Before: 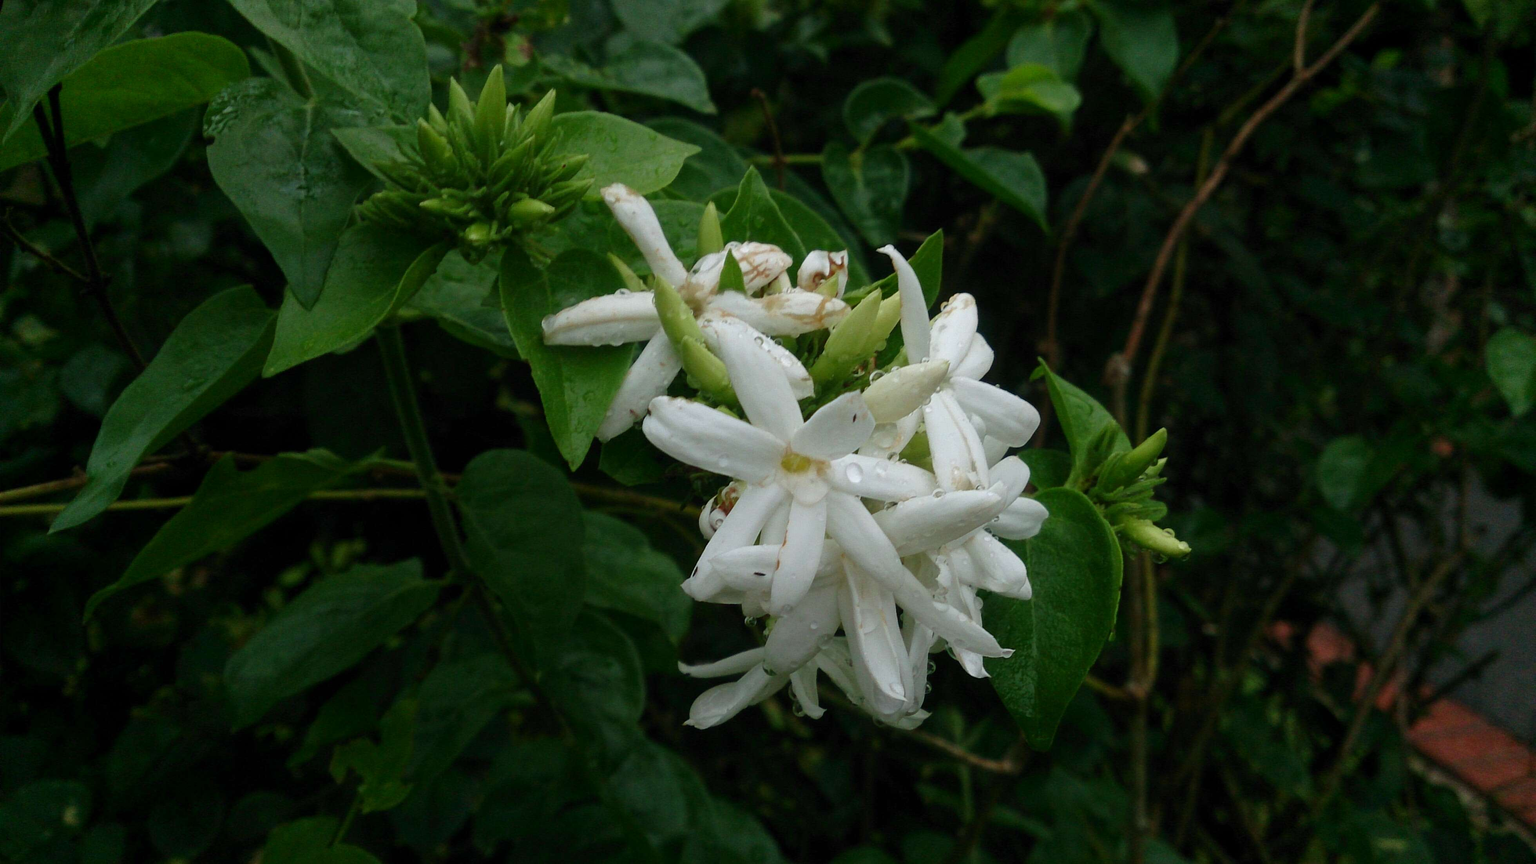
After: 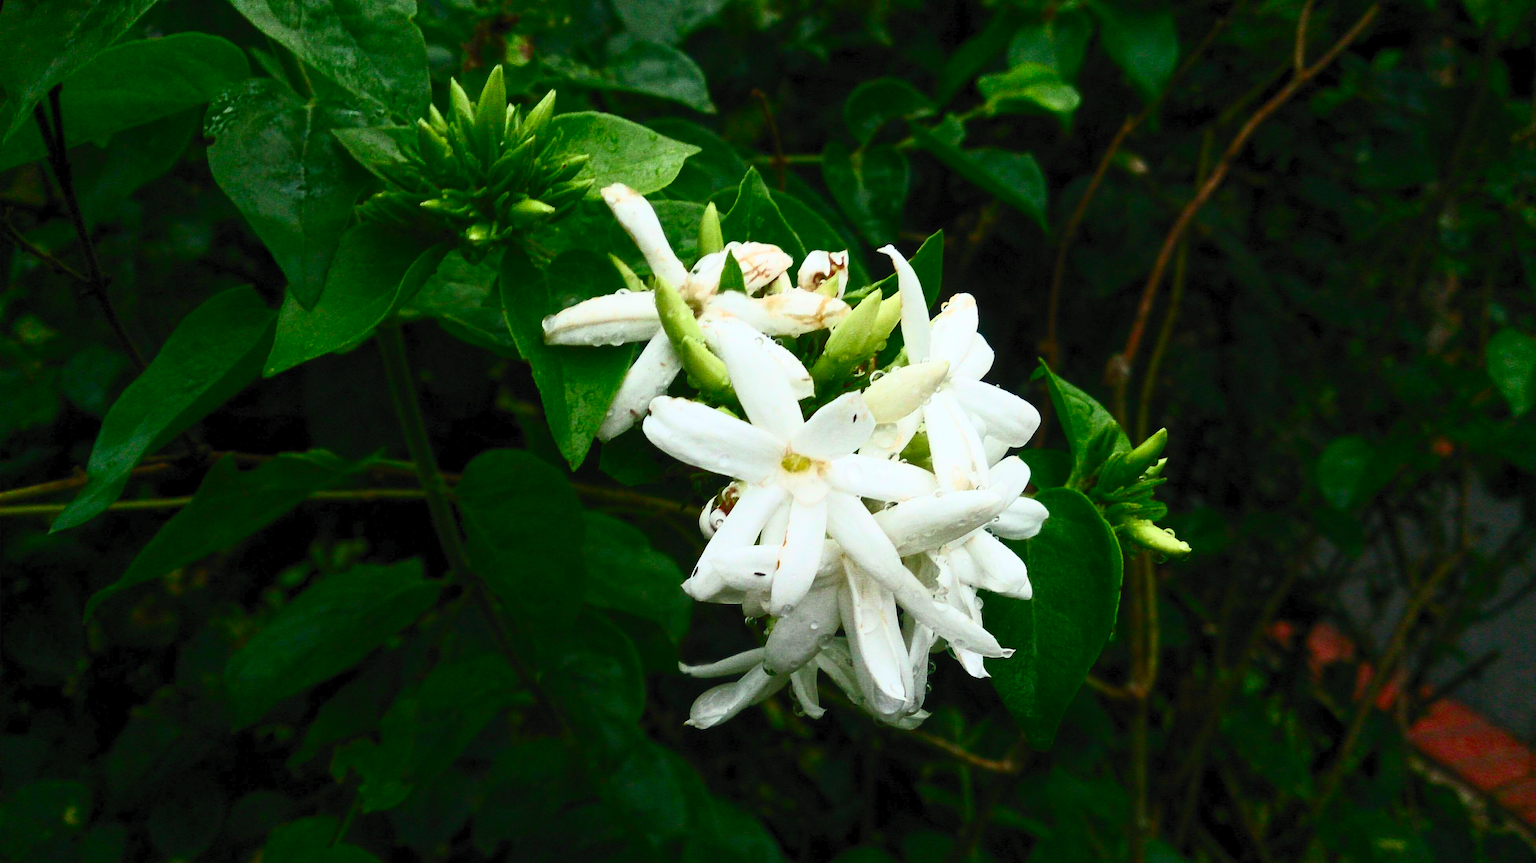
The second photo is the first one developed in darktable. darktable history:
contrast brightness saturation: contrast 0.842, brightness 0.587, saturation 0.585
filmic rgb: black relative exposure -15.05 EV, white relative exposure 3 EV, target black luminance 0%, hardness 9.23, latitude 98.32%, contrast 0.916, shadows ↔ highlights balance 0.287%
